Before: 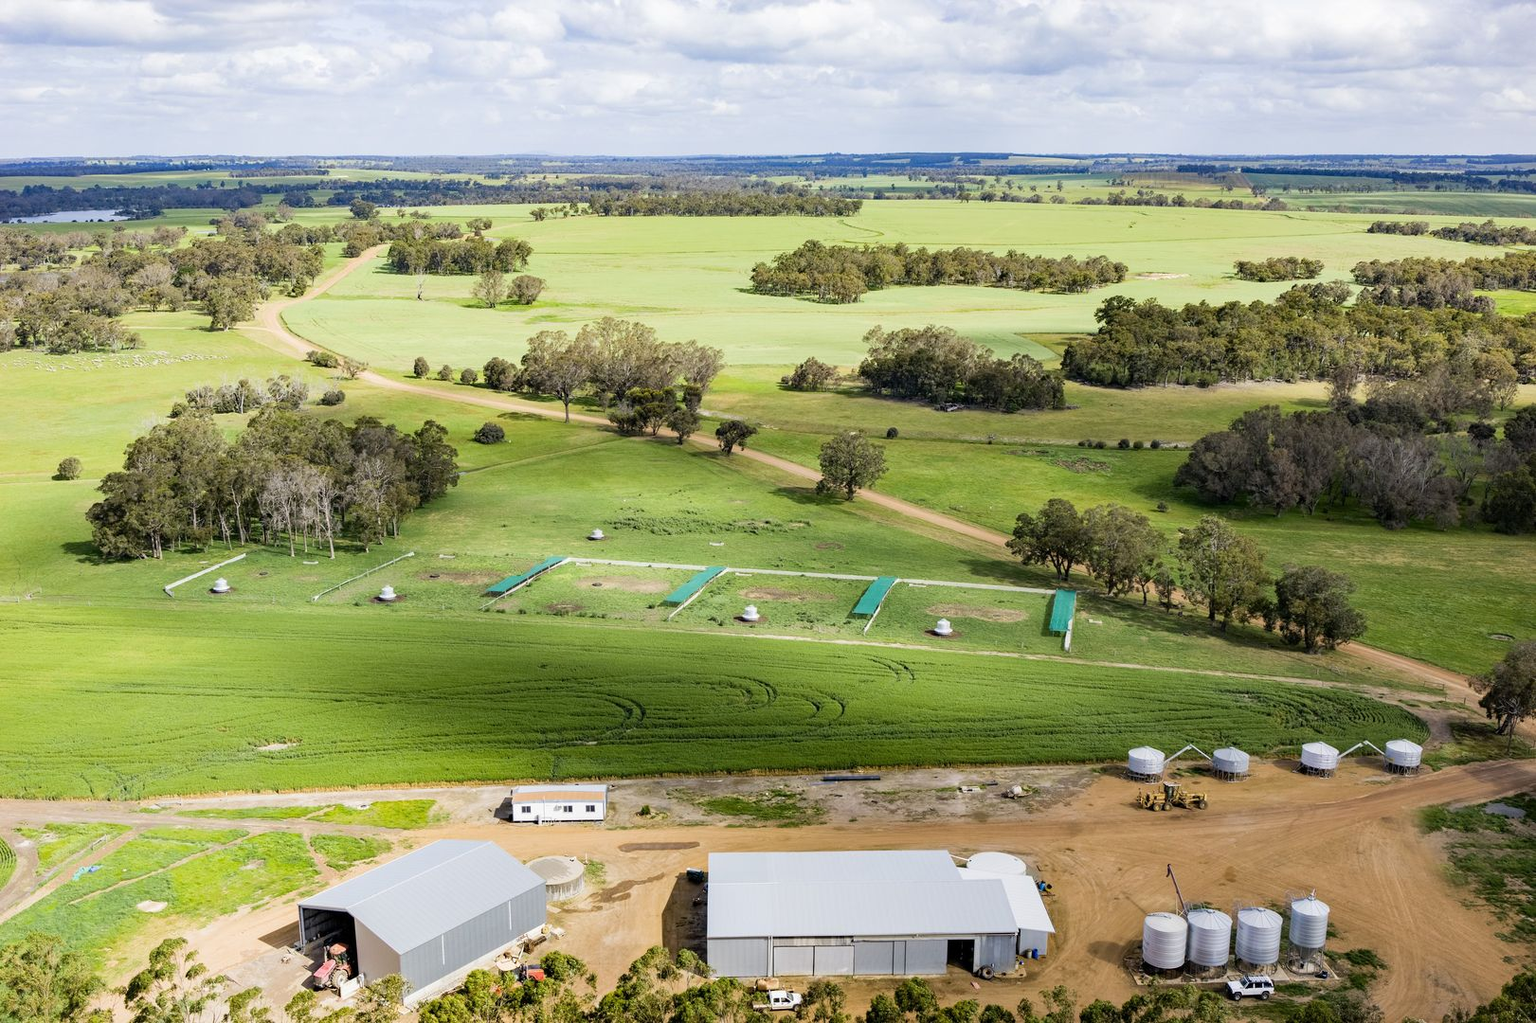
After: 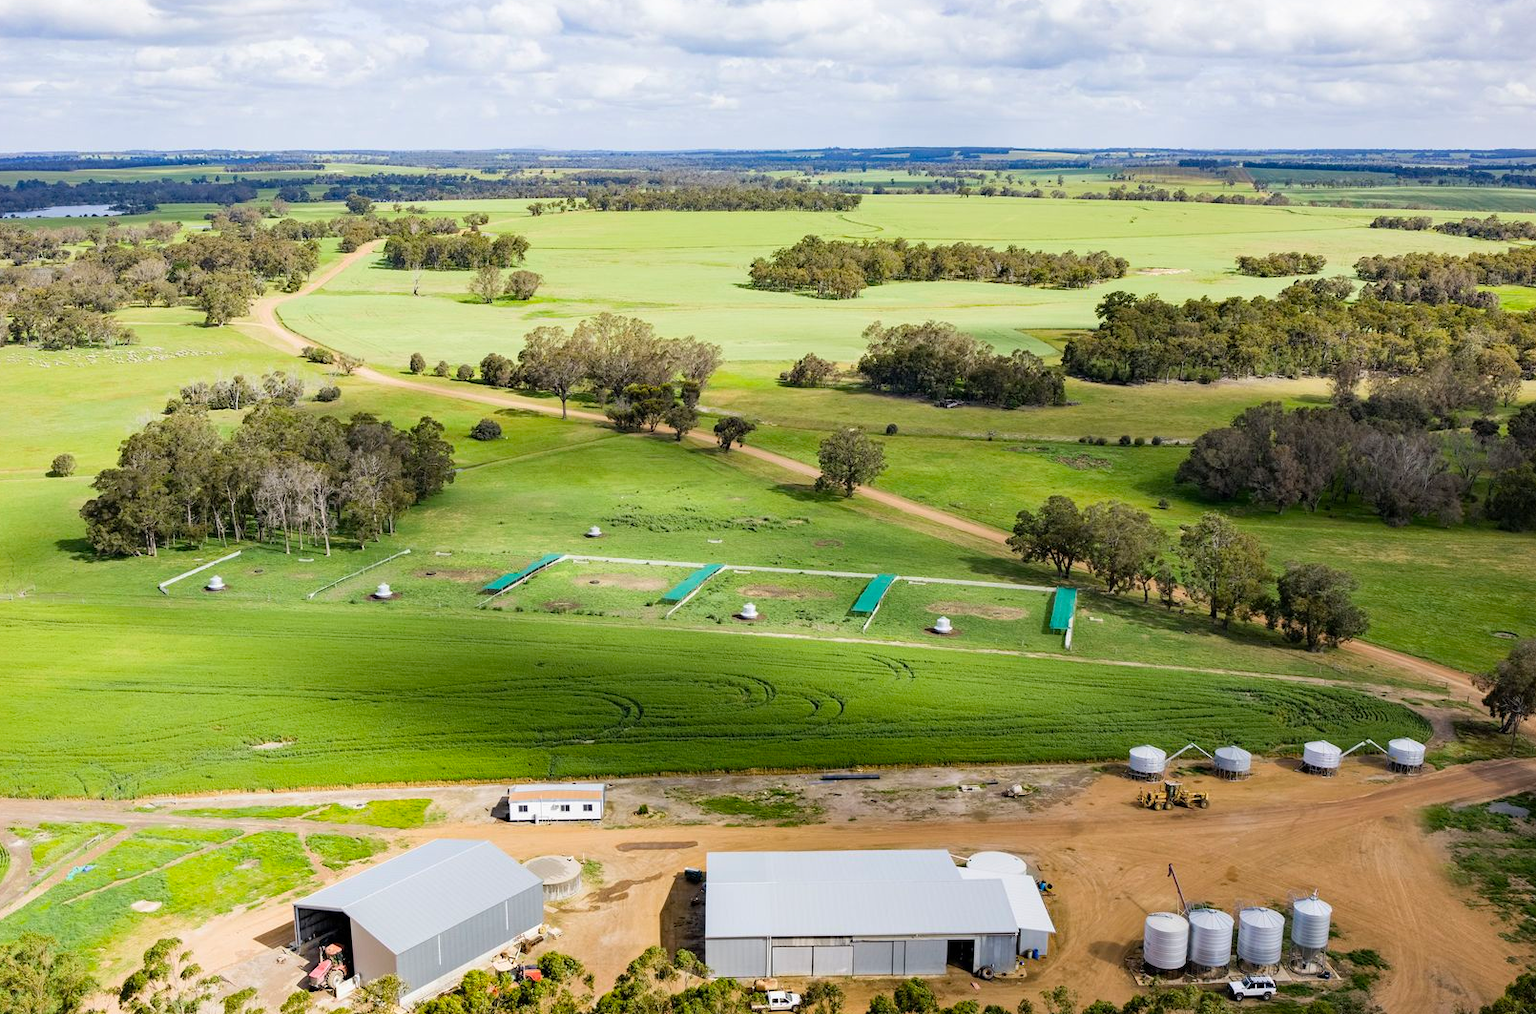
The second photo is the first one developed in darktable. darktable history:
crop: left 0.452%, top 0.734%, right 0.209%, bottom 0.812%
